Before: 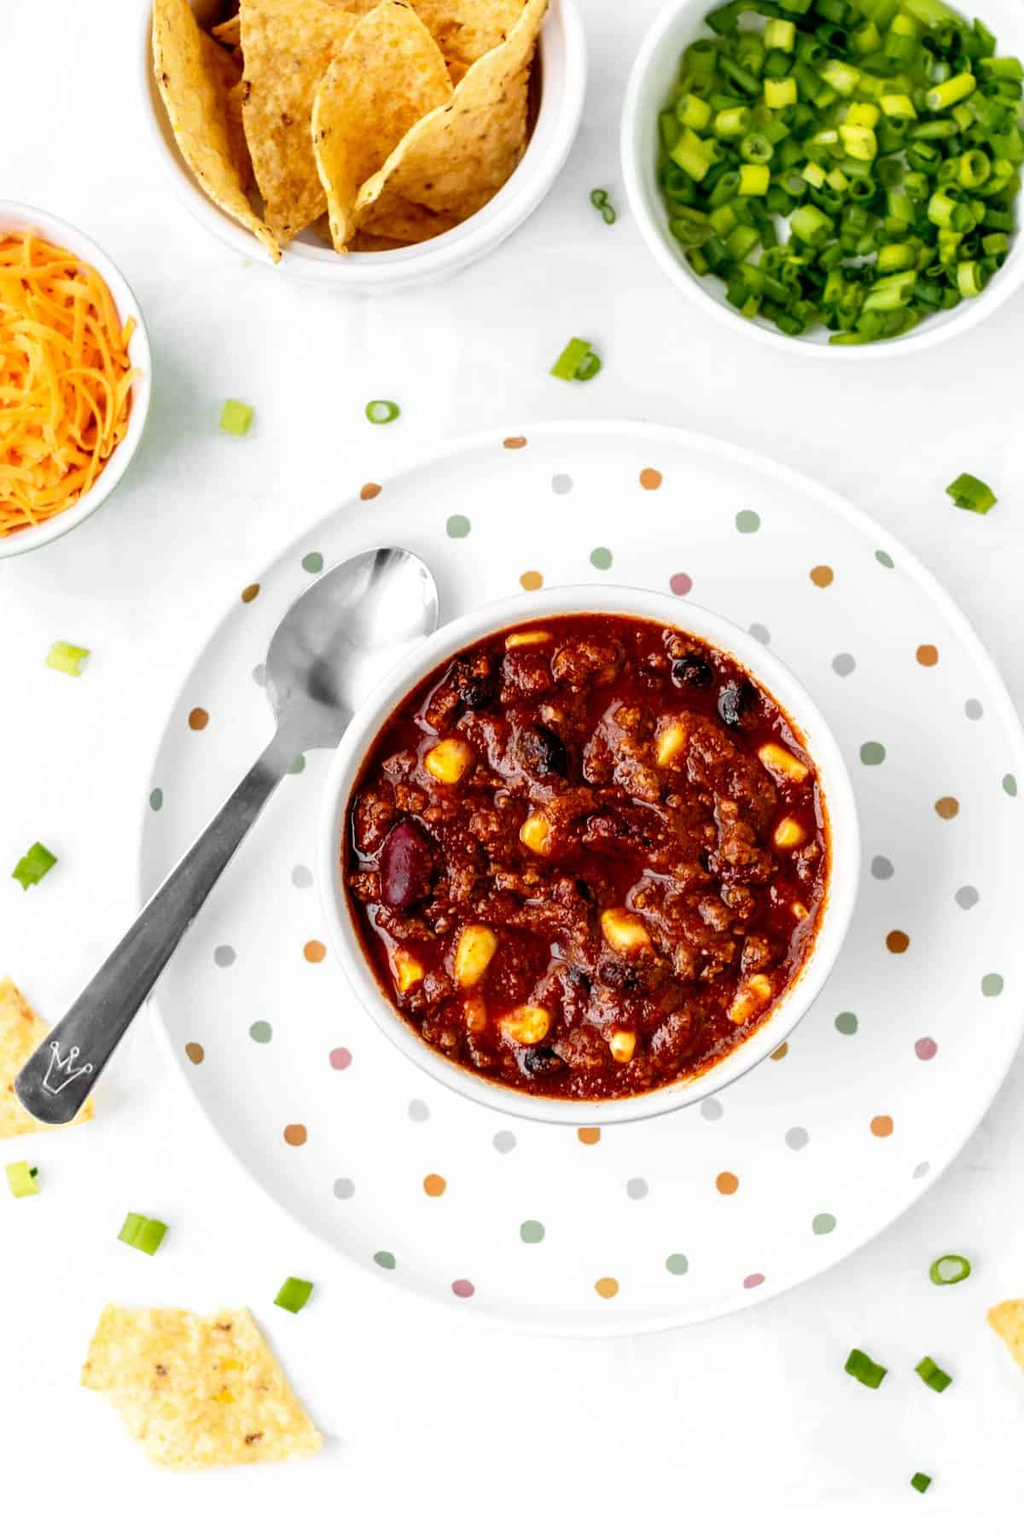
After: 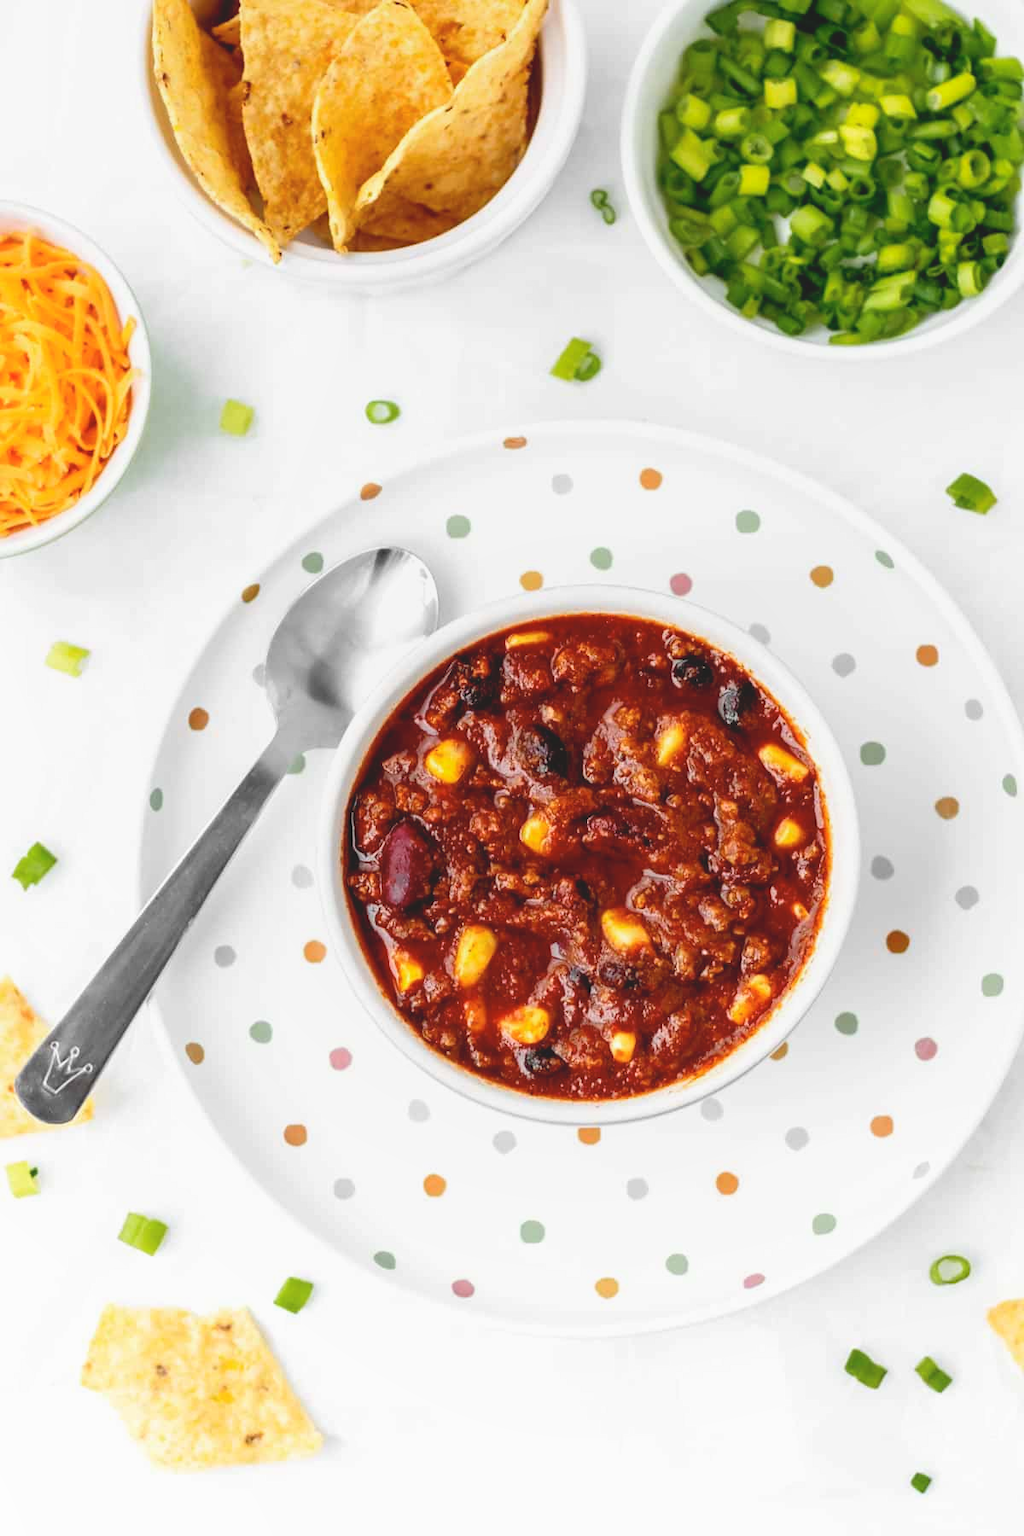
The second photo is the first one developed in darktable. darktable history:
tone equalizer: on, module defaults
local contrast: highlights 68%, shadows 68%, detail 82%, midtone range 0.325
